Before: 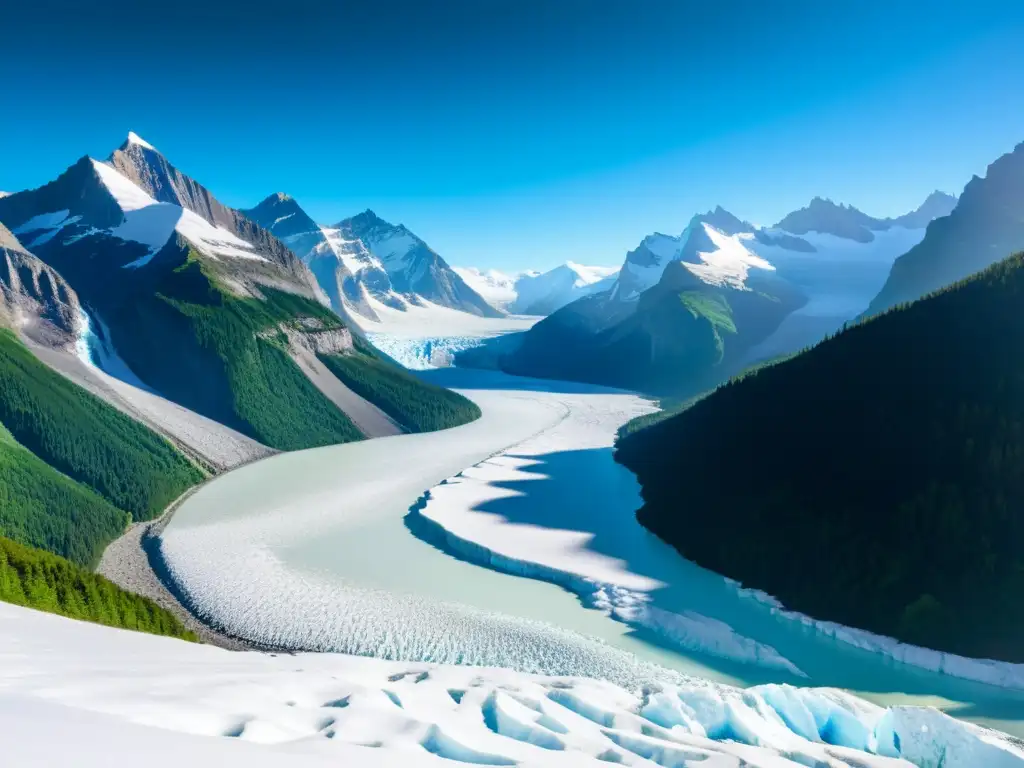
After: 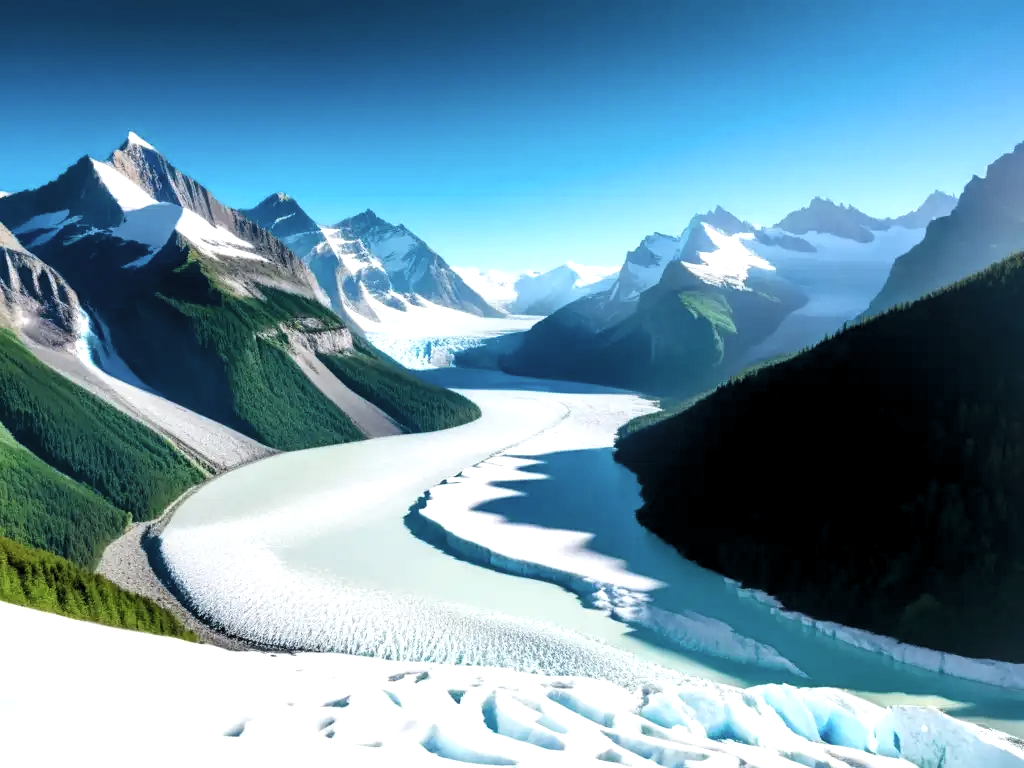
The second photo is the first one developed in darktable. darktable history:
contrast brightness saturation: contrast 0.114, saturation -0.155
levels: levels [0.055, 0.477, 0.9]
